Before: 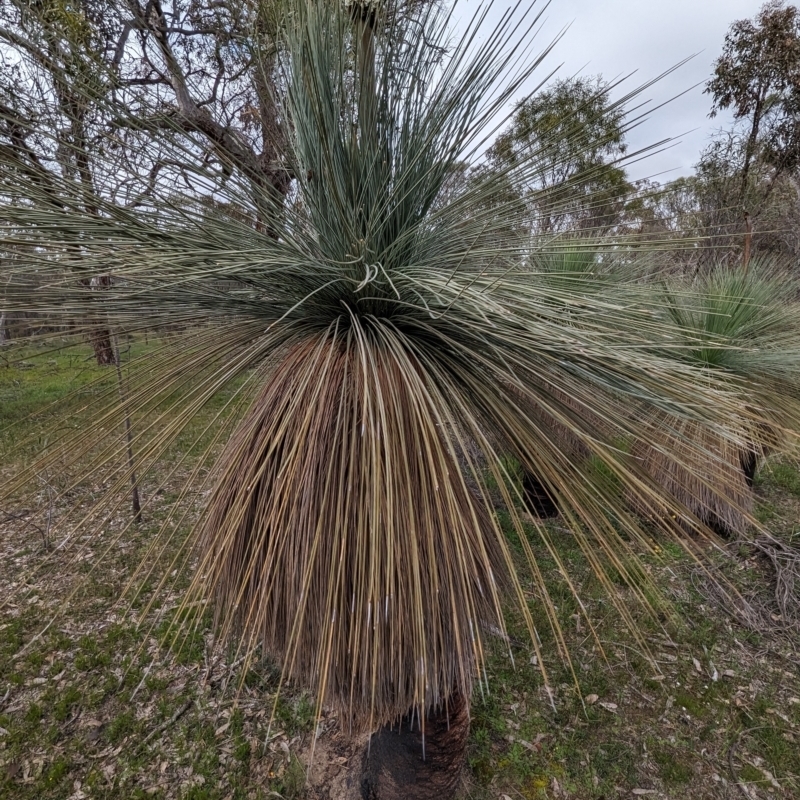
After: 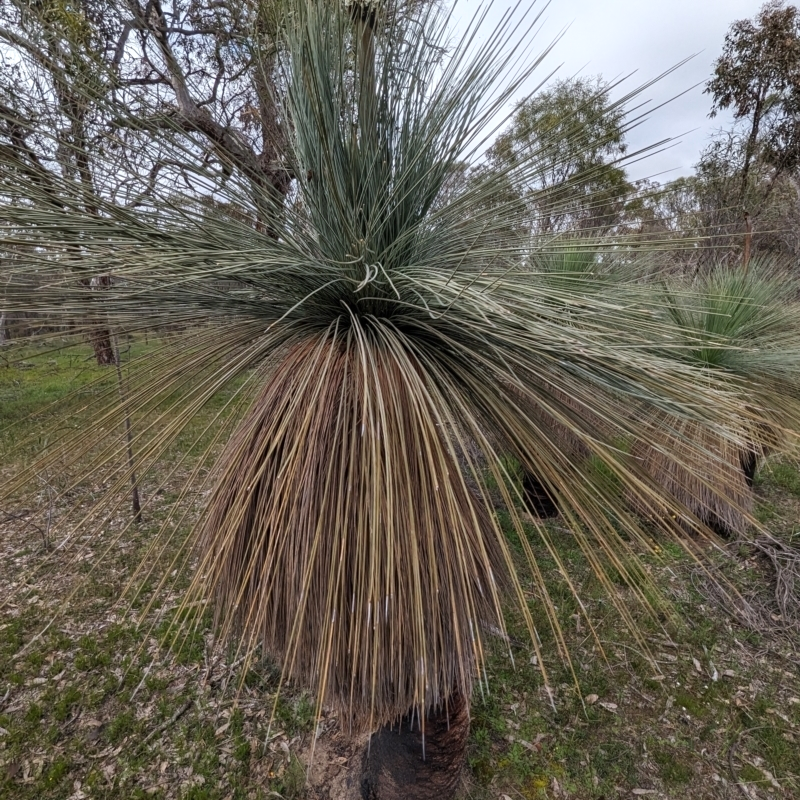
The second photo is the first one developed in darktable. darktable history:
exposure: exposure 0.131 EV, compensate highlight preservation false
bloom: size 9%, threshold 100%, strength 7%
sharpen: radius 2.883, amount 0.868, threshold 47.523
